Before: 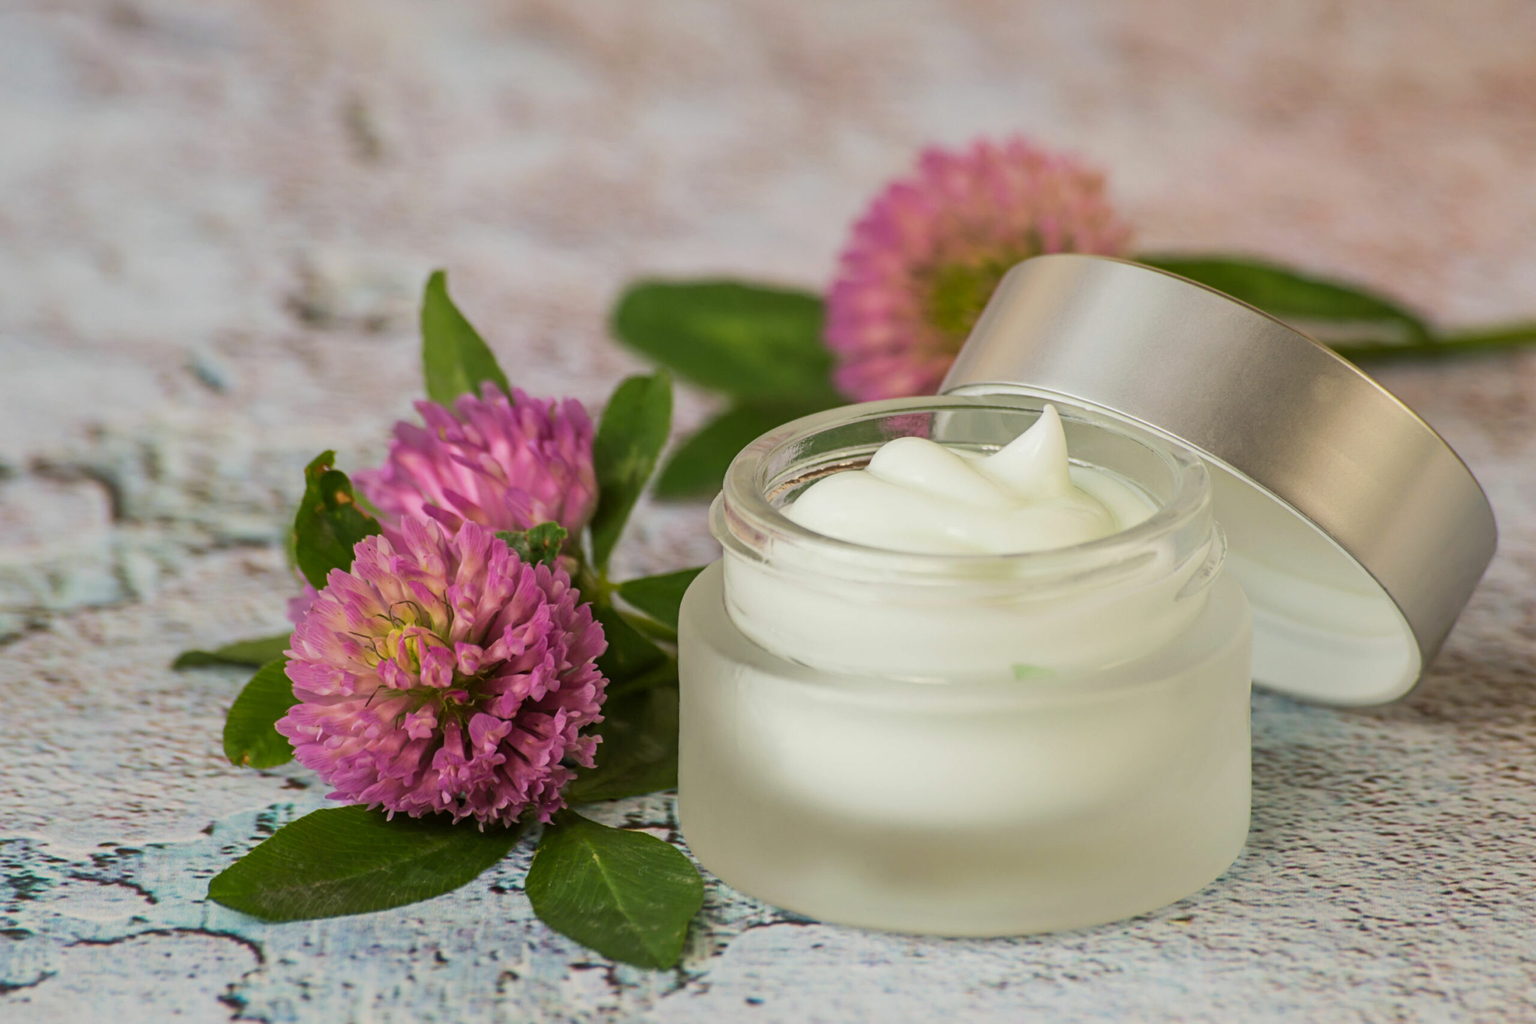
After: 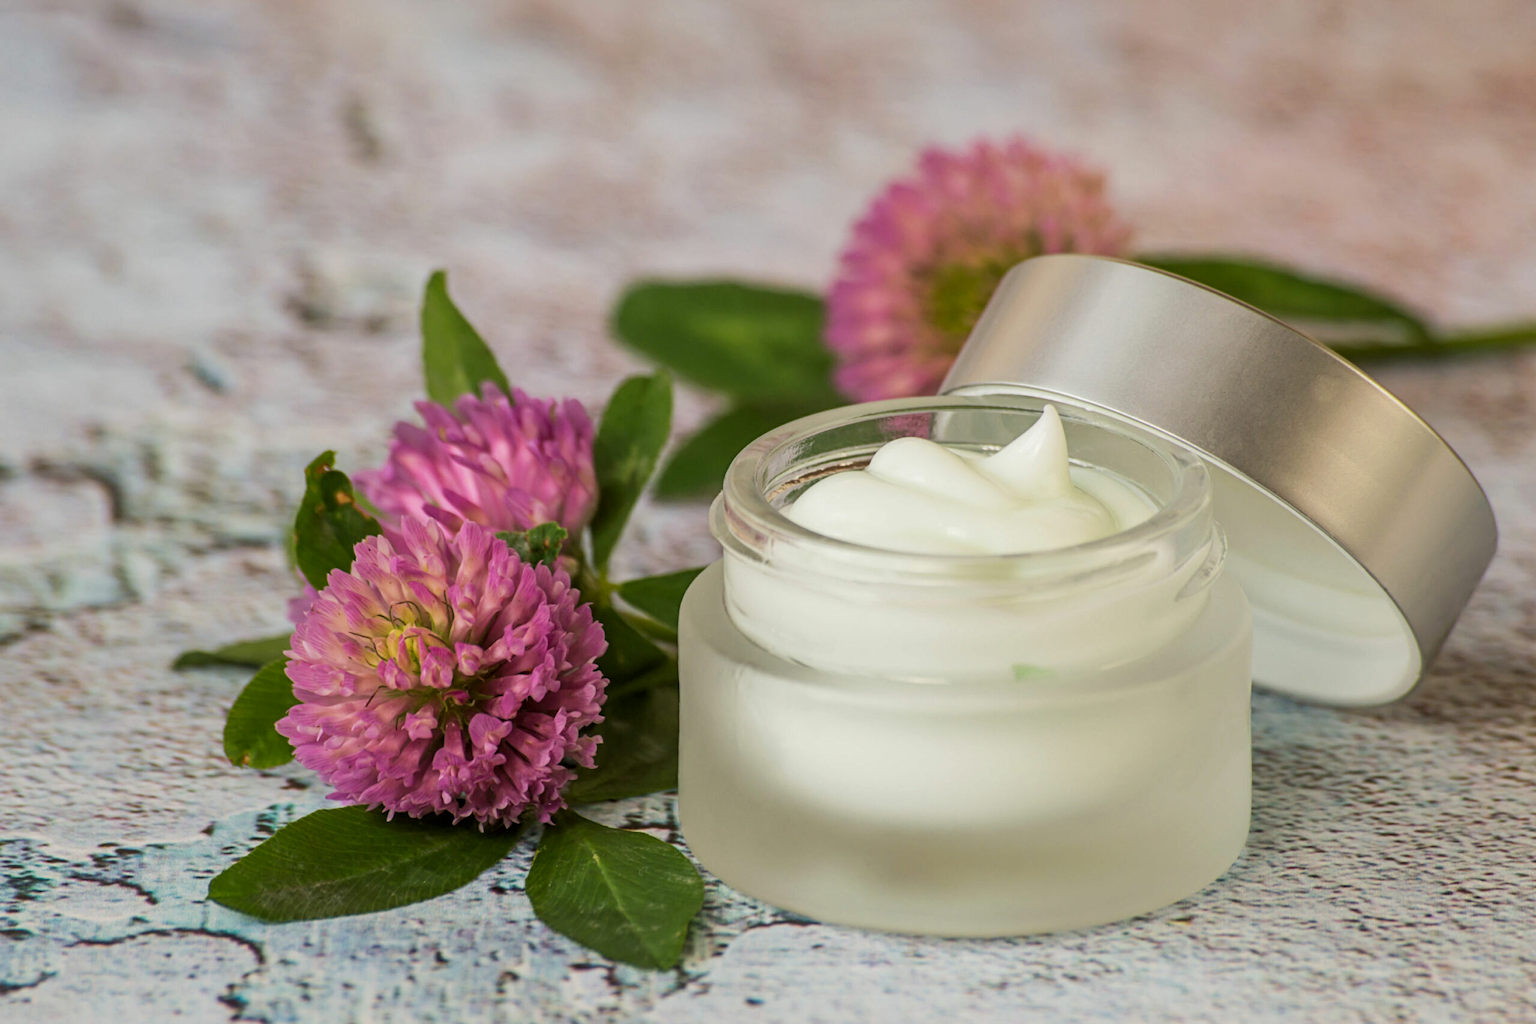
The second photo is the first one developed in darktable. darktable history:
local contrast: highlights 103%, shadows 100%, detail 119%, midtone range 0.2
